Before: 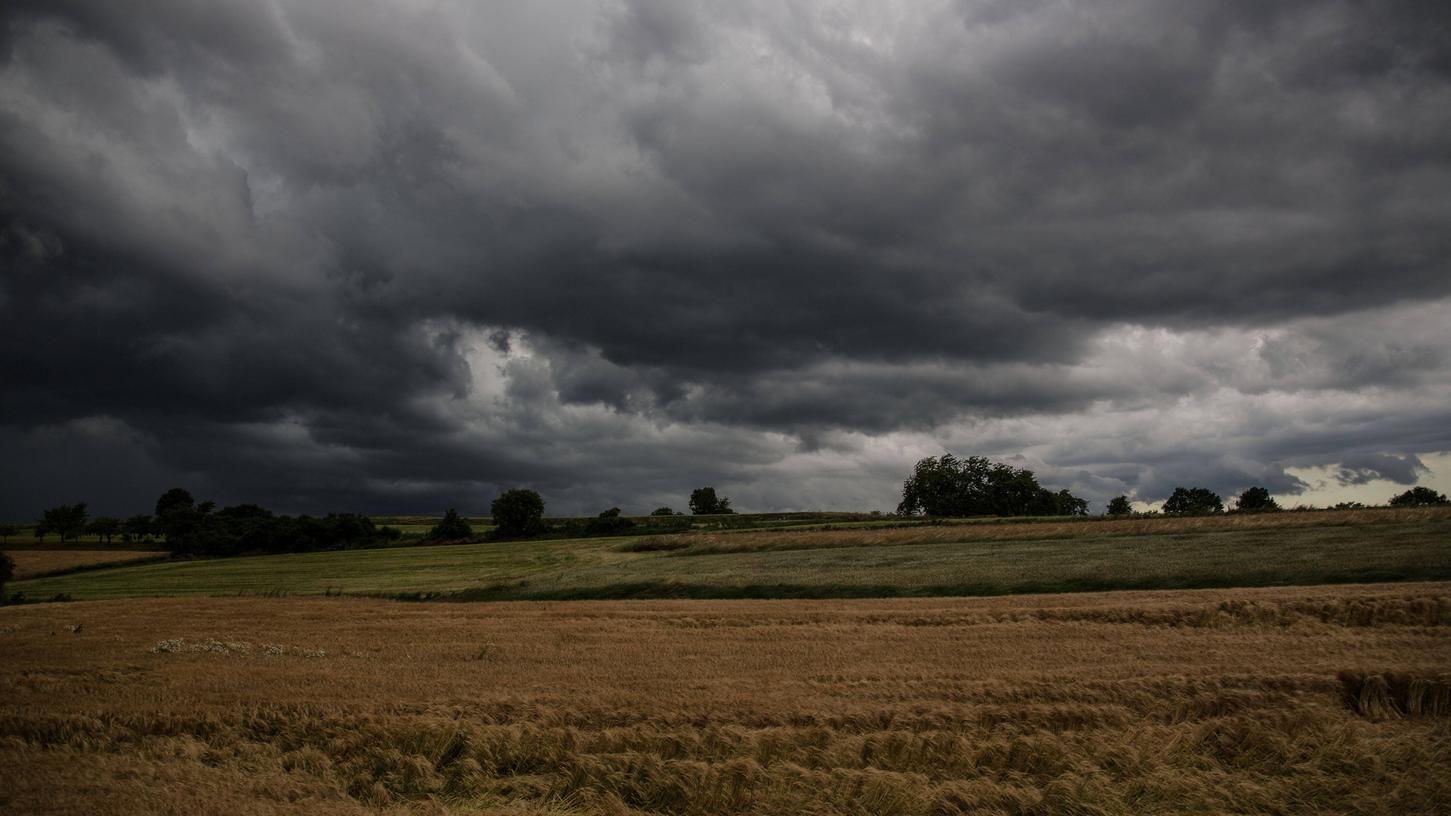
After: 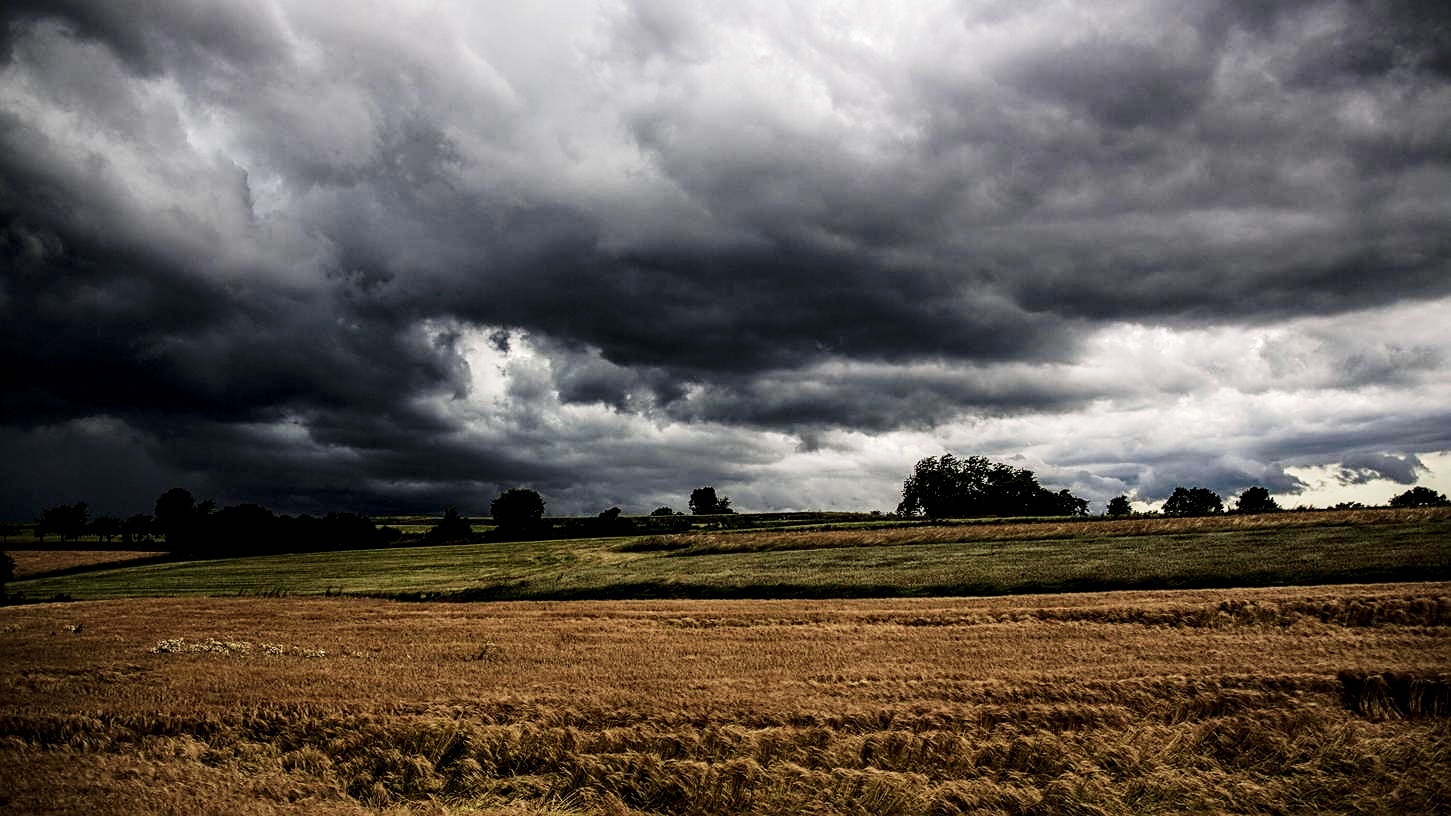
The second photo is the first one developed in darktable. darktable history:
color zones: curves: ch0 [(0, 0.5) (0.143, 0.5) (0.286, 0.5) (0.429, 0.5) (0.62, 0.489) (0.714, 0.445) (0.844, 0.496) (1, 0.5)]; ch1 [(0, 0.5) (0.143, 0.5) (0.286, 0.5) (0.429, 0.5) (0.571, 0.5) (0.714, 0.523) (0.857, 0.5) (1, 0.5)]
base curve: curves: ch0 [(0, 0) (0.007, 0.004) (0.027, 0.03) (0.046, 0.07) (0.207, 0.54) (0.442, 0.872) (0.673, 0.972) (1, 1)], preserve colors none
exposure: exposure -0.113 EV, compensate highlight preservation false
contrast brightness saturation: contrast 0.055, brightness -0.01, saturation -0.22
sharpen: on, module defaults
local contrast: highlights 26%, shadows 78%, midtone range 0.745
velvia: on, module defaults
